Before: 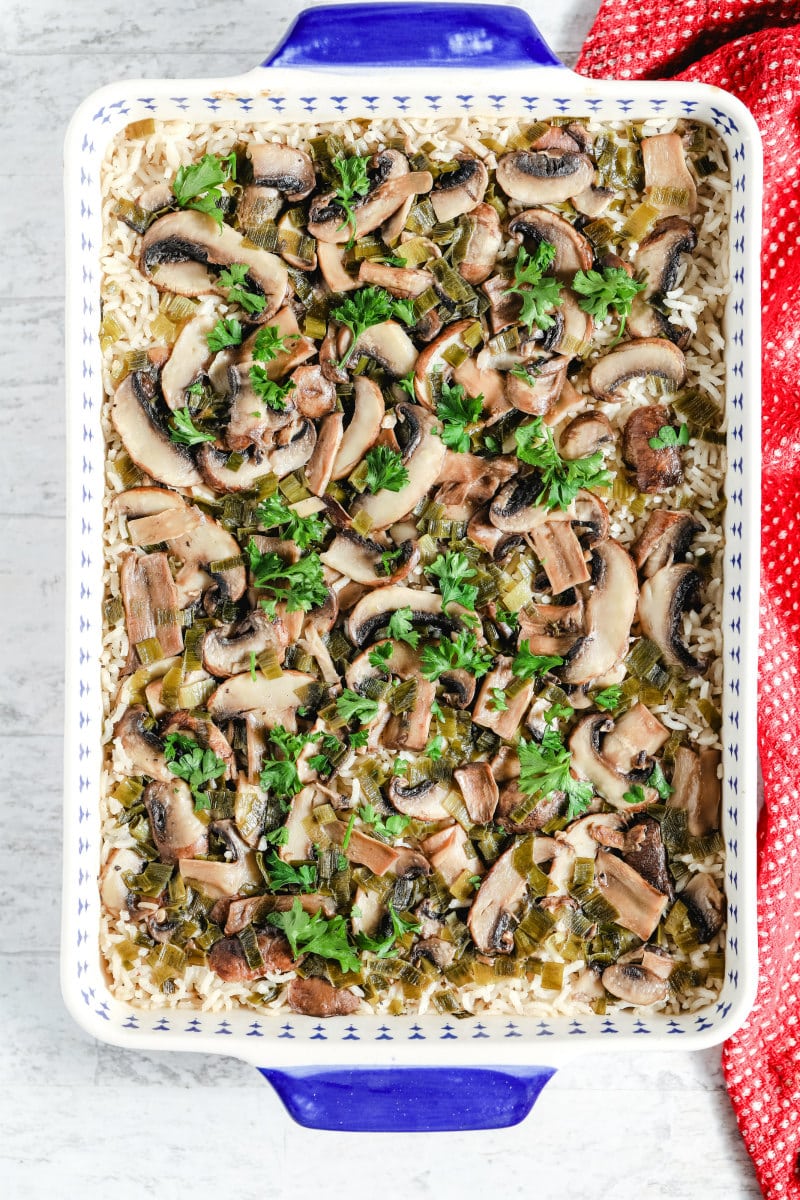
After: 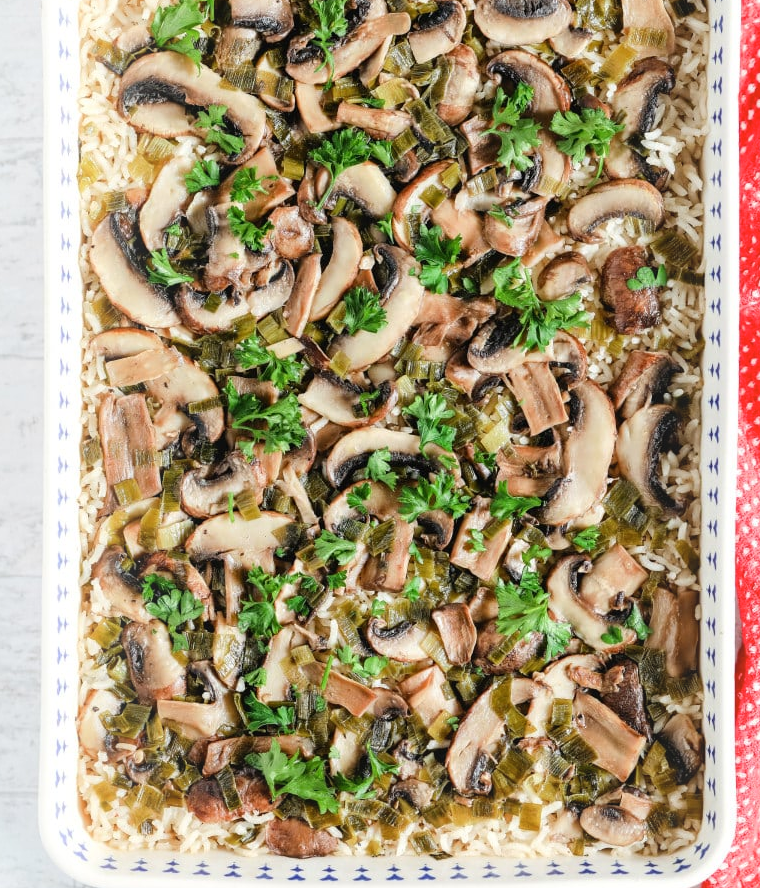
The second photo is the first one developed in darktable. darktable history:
bloom: size 13.65%, threshold 98.39%, strength 4.82%
crop and rotate: left 2.991%, top 13.302%, right 1.981%, bottom 12.636%
